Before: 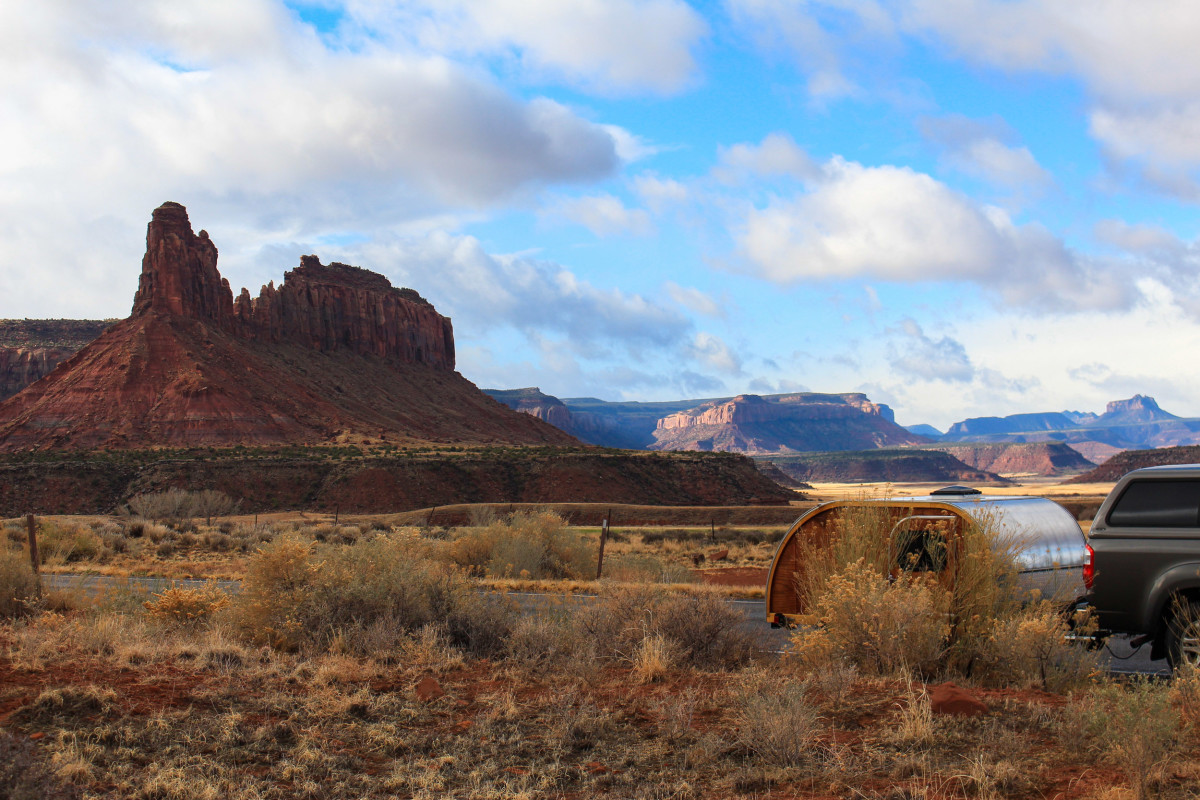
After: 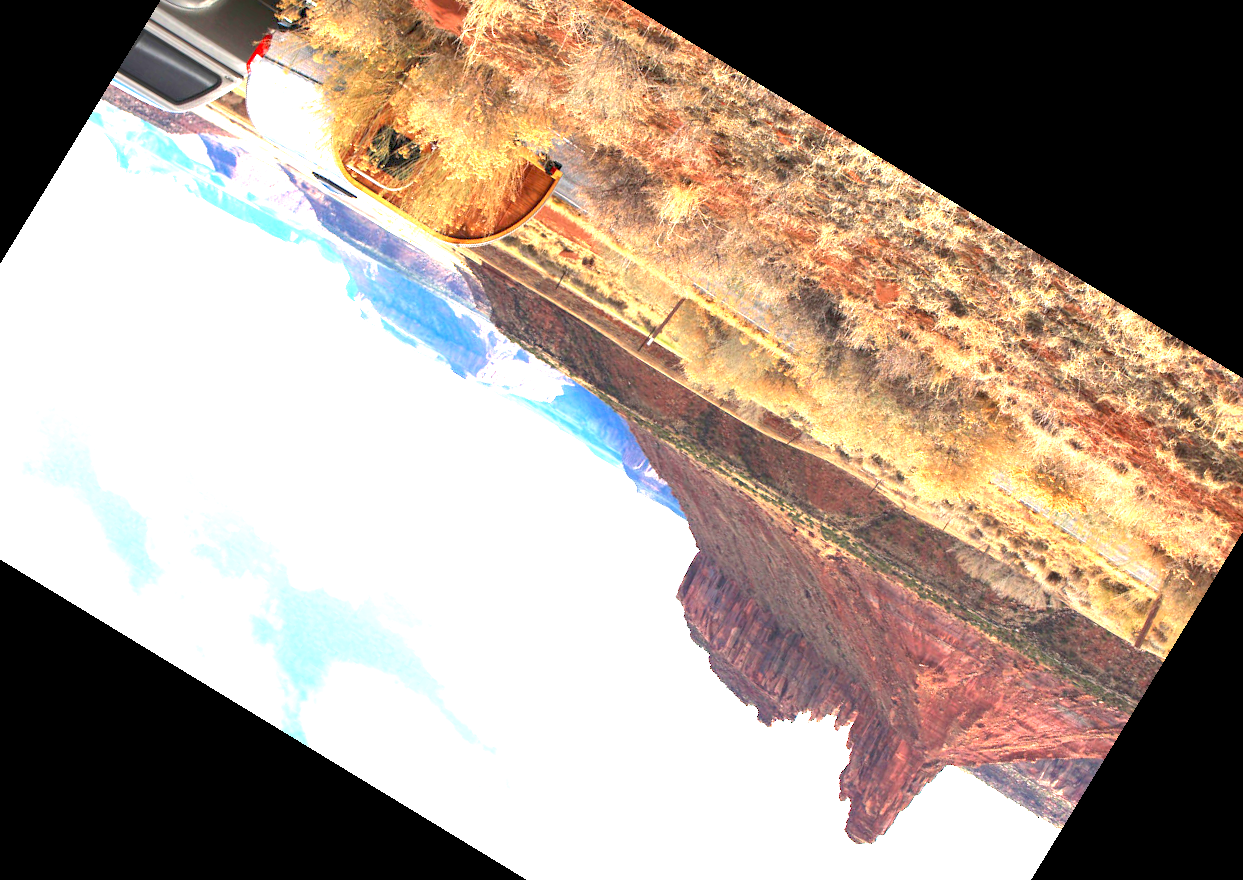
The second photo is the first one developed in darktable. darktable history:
rgb curve: curves: ch0 [(0, 0) (0.093, 0.159) (0.241, 0.265) (0.414, 0.42) (1, 1)], compensate middle gray true, preserve colors basic power
crop and rotate: angle 148.68°, left 9.111%, top 15.603%, right 4.588%, bottom 17.041%
exposure: black level correction 0.001, exposure 2.607 EV, compensate exposure bias true, compensate highlight preservation false
